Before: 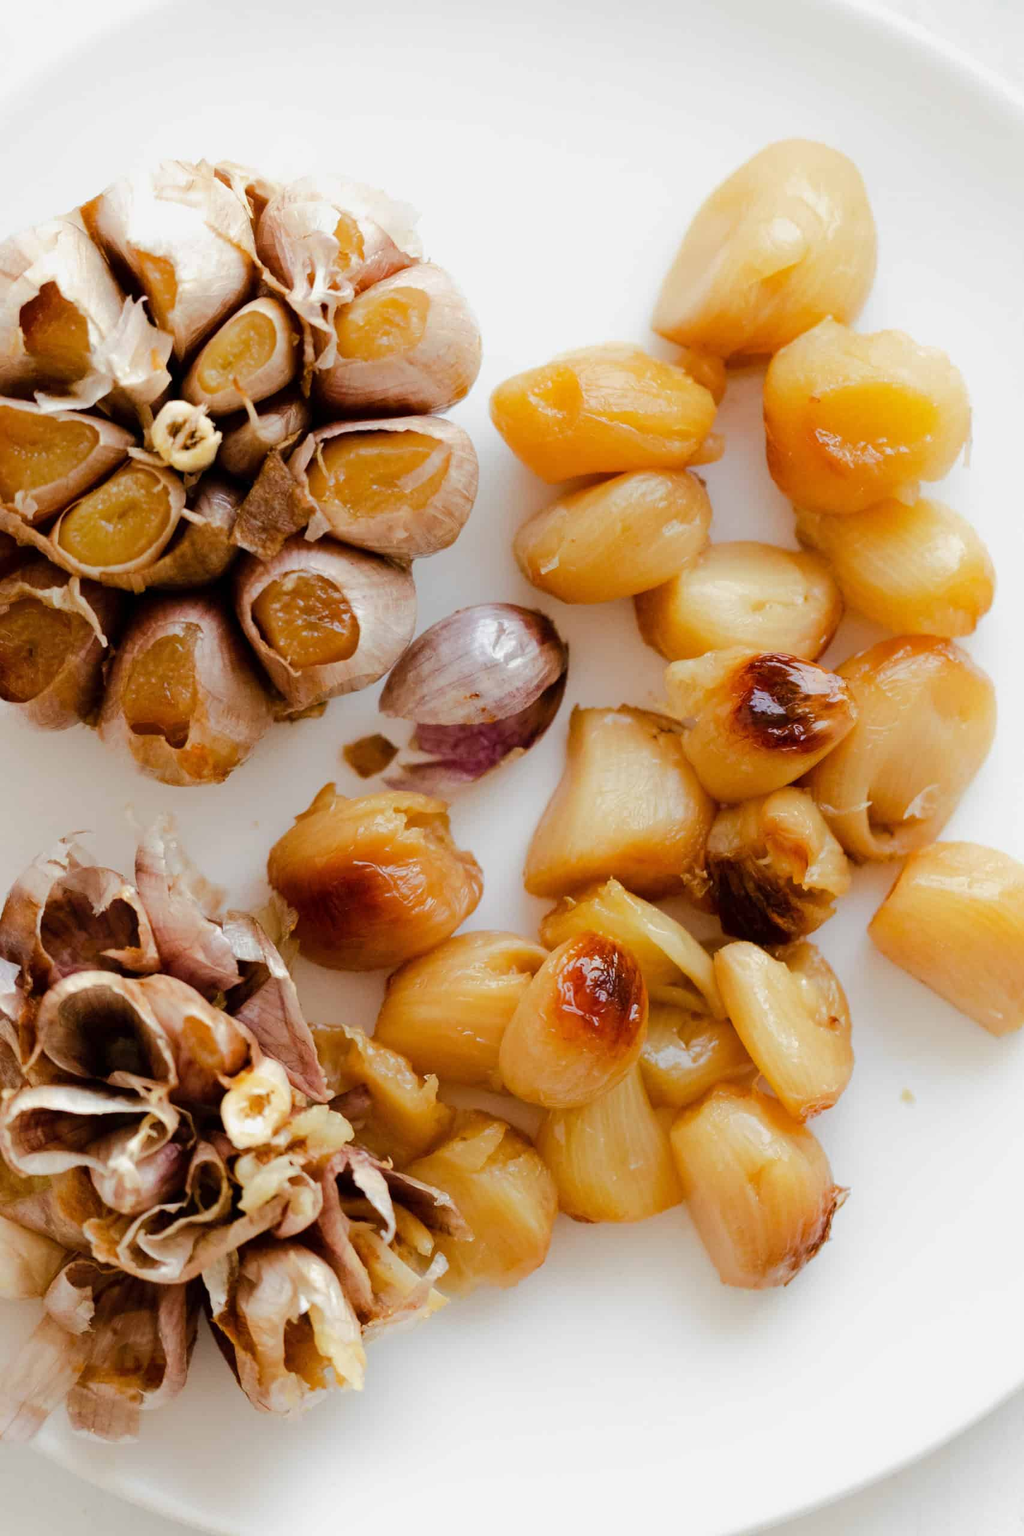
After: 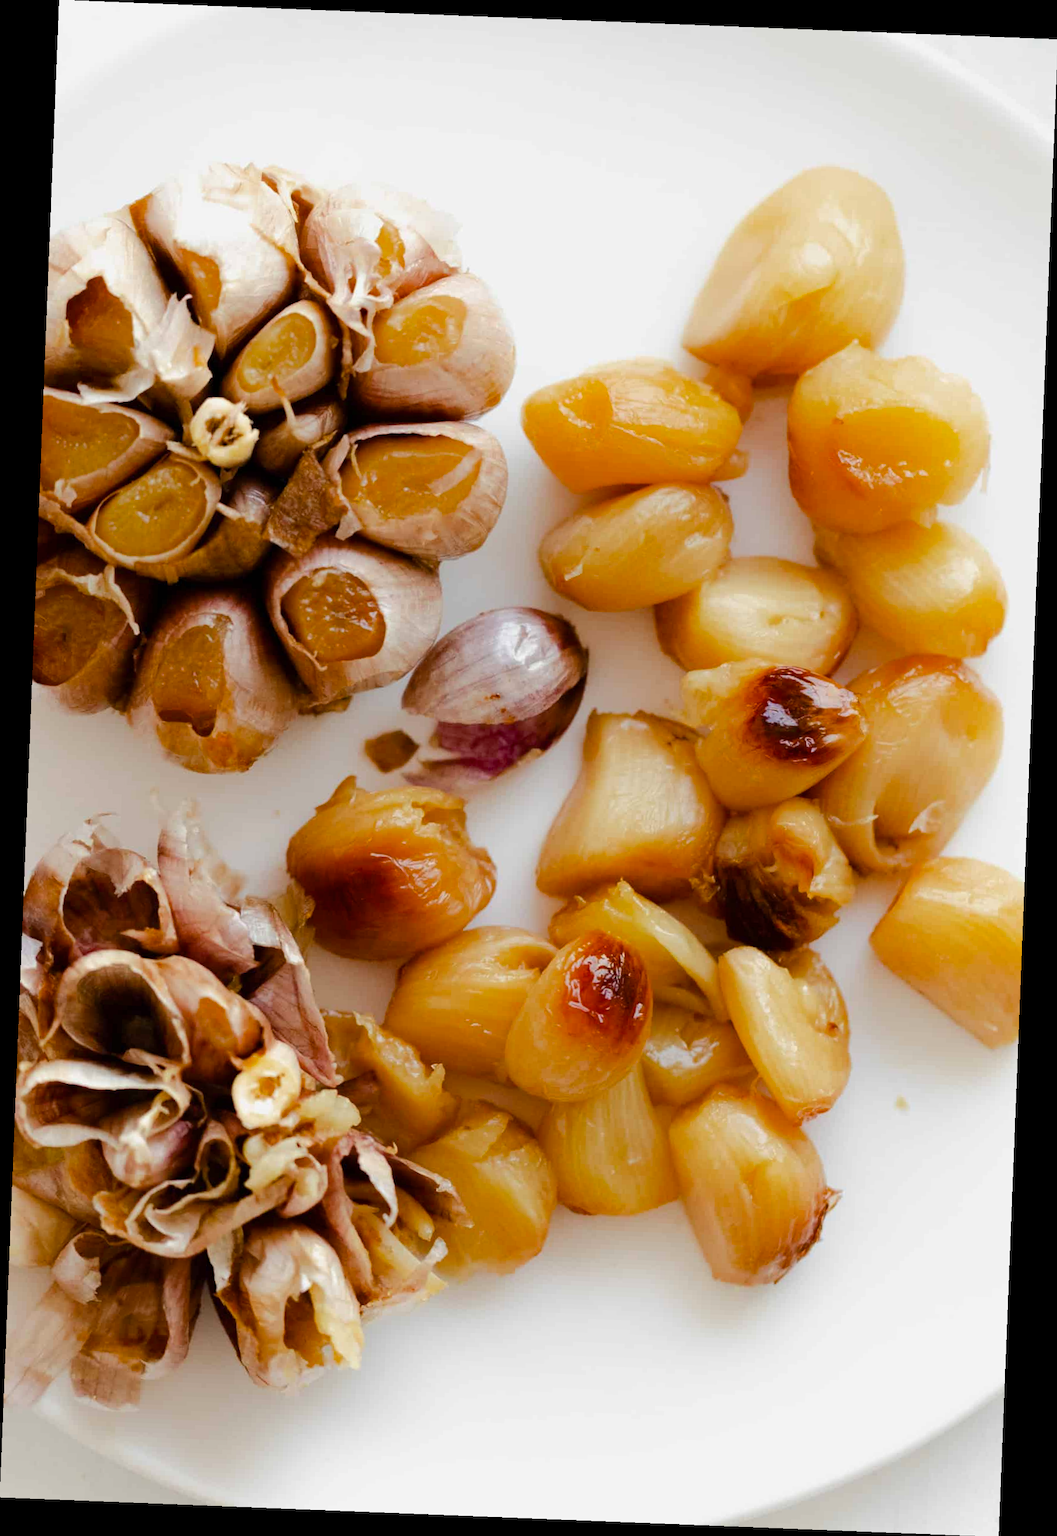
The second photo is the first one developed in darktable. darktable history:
rotate and perspective: rotation 2.27°, automatic cropping off
color balance rgb: perceptual saturation grading › global saturation 8.89%, saturation formula JzAzBz (2021)
